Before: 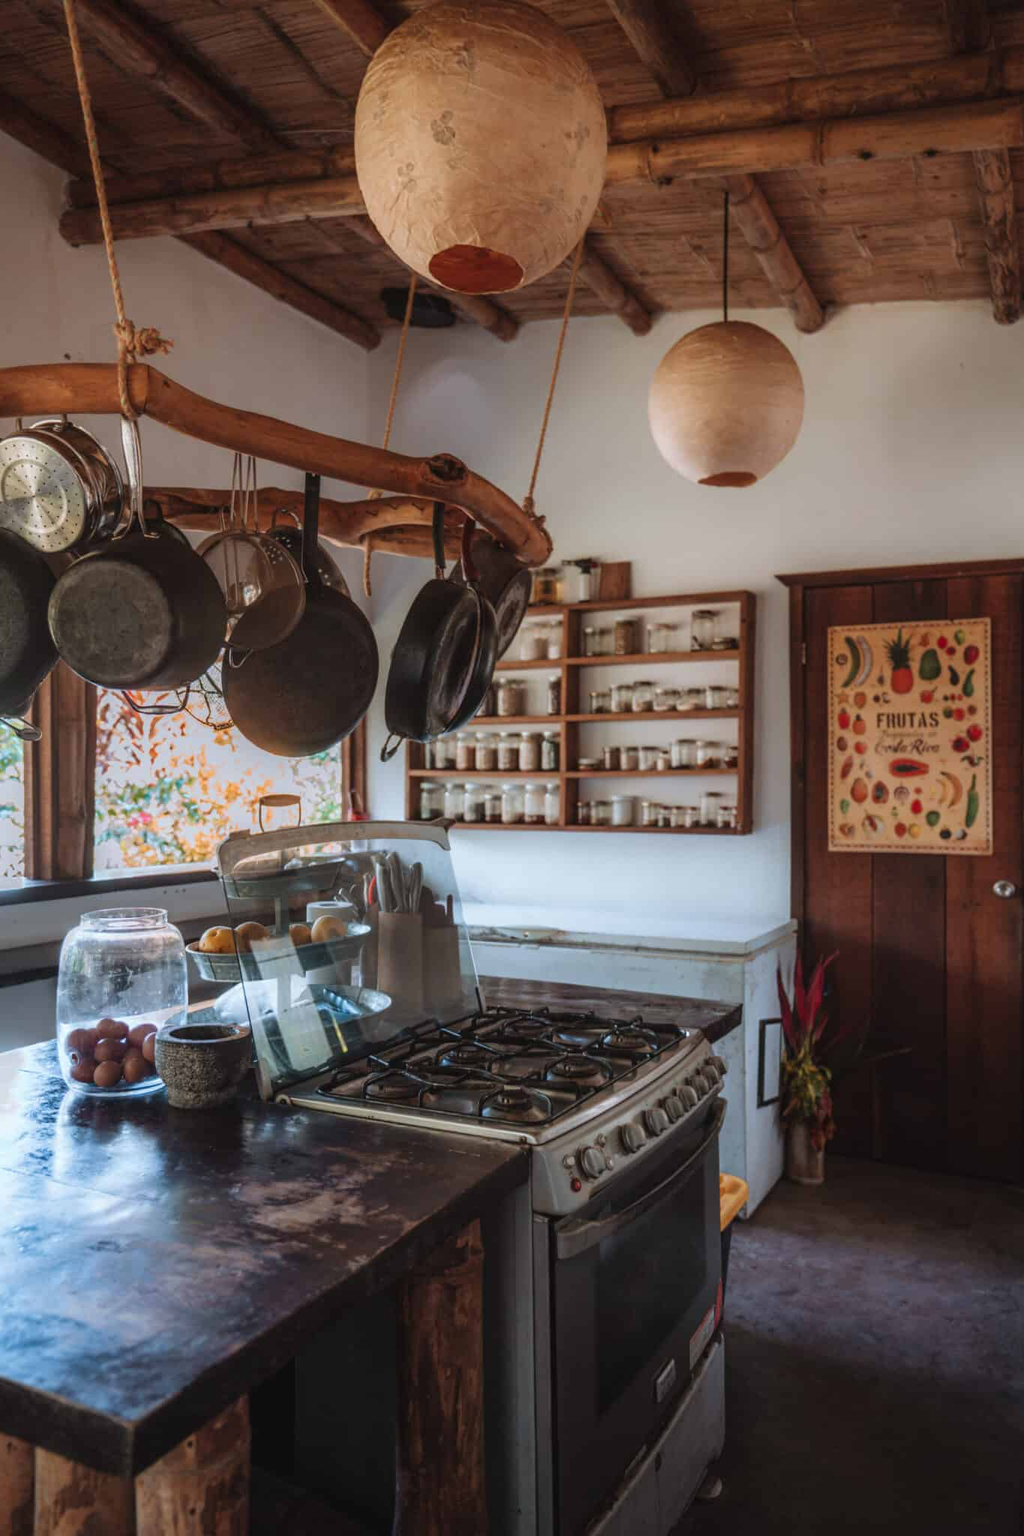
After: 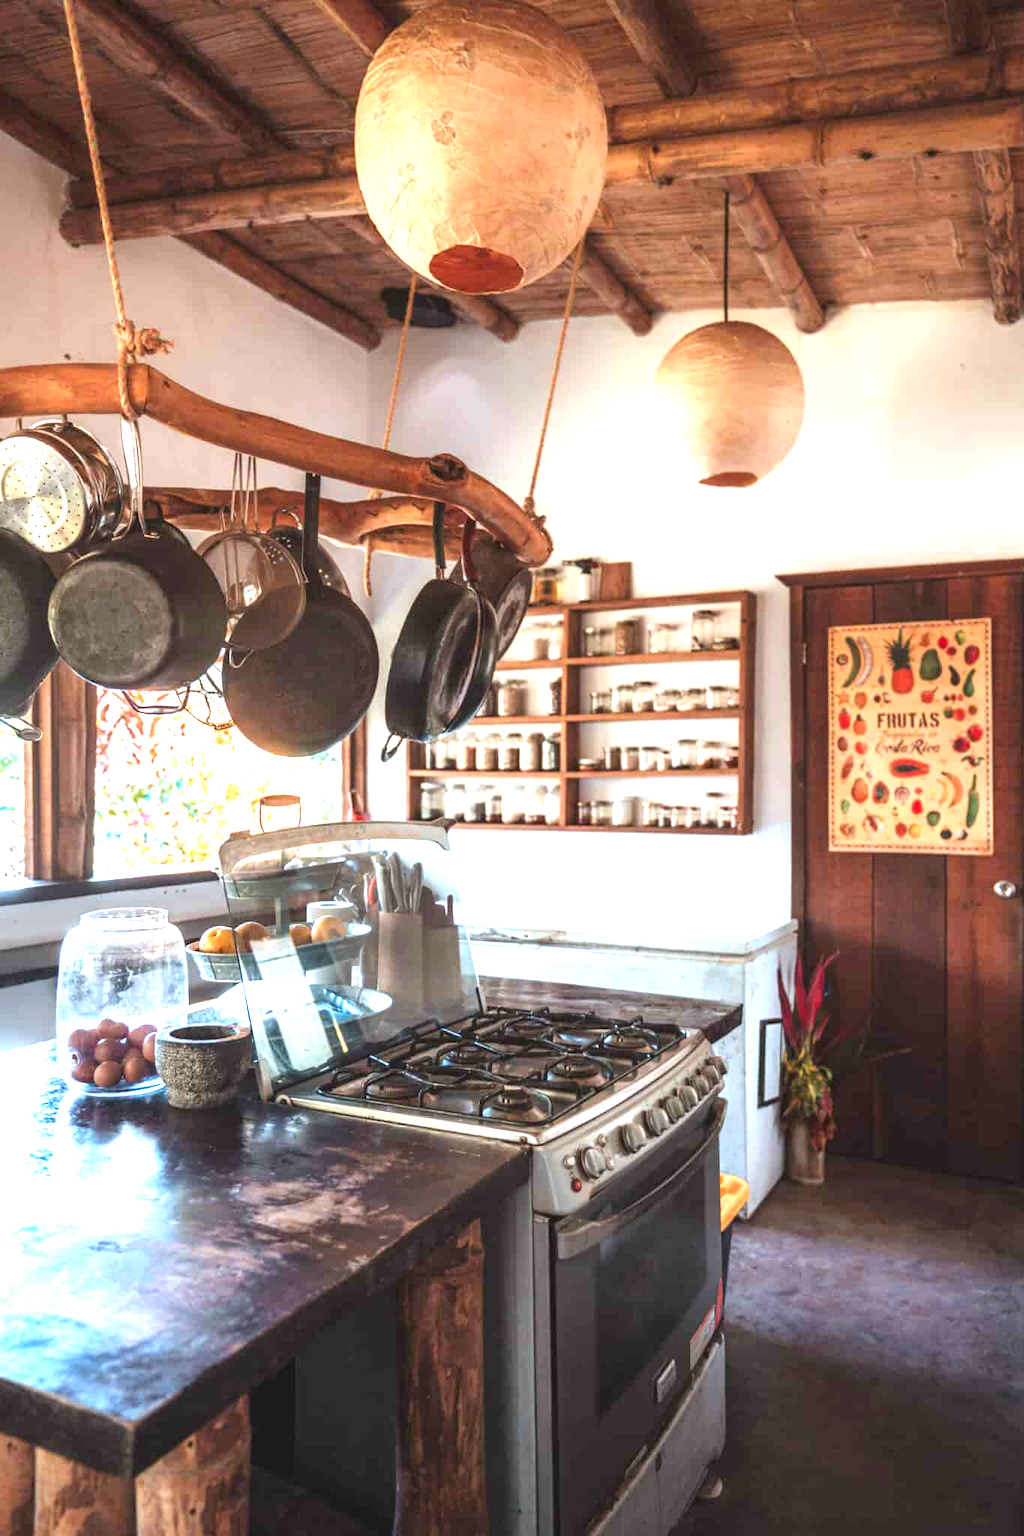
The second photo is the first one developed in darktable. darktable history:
tone equalizer: on, module defaults
exposure: black level correction 0.001, exposure 1.719 EV, compensate exposure bias true, compensate highlight preservation false
